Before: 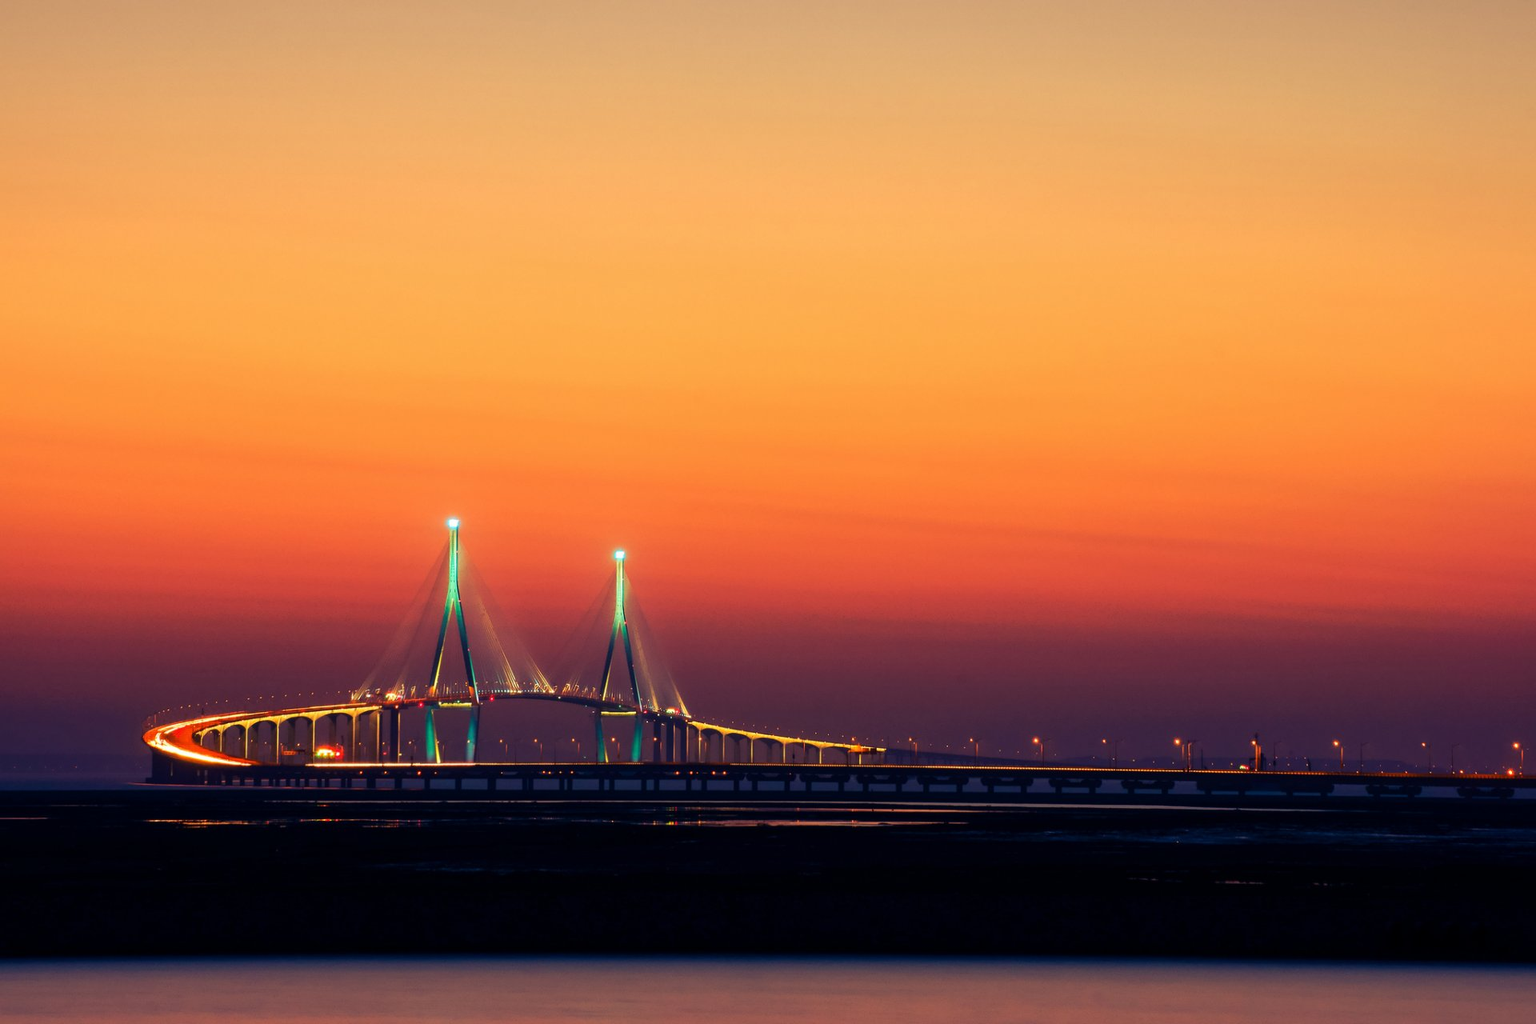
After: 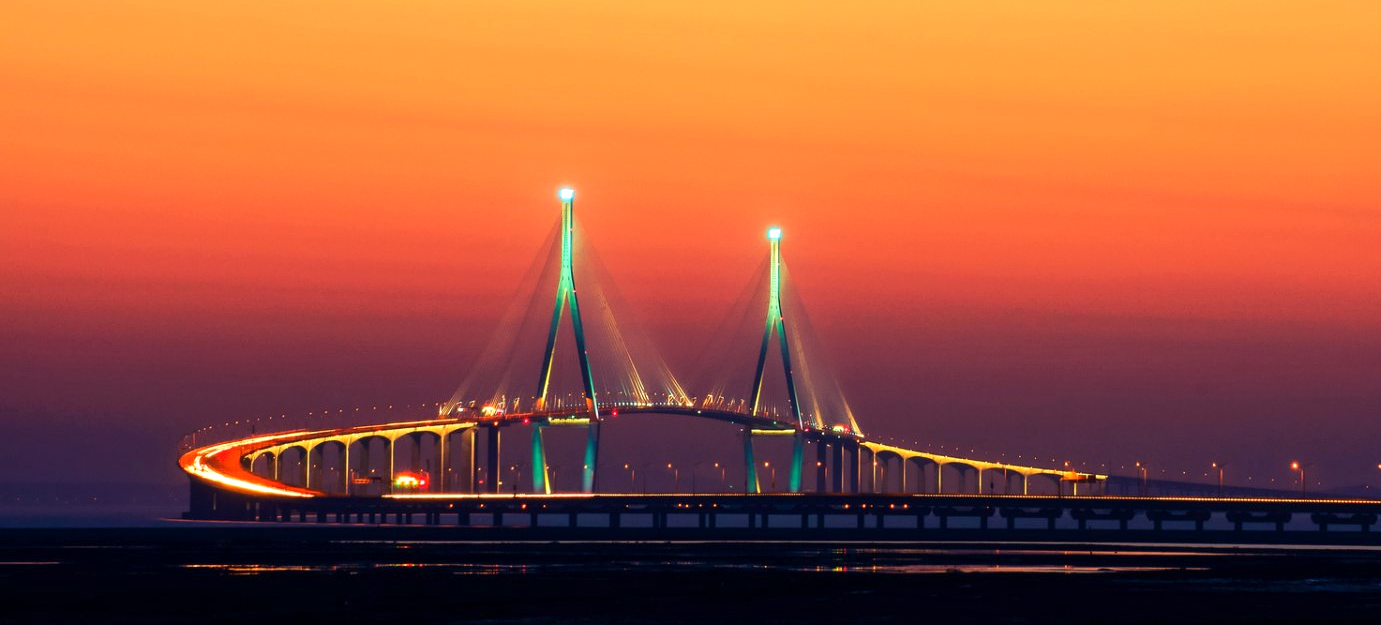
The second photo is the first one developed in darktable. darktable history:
crop: top 36.01%, right 28.068%, bottom 15.153%
exposure: exposure 0.243 EV, compensate exposure bias true, compensate highlight preservation false
